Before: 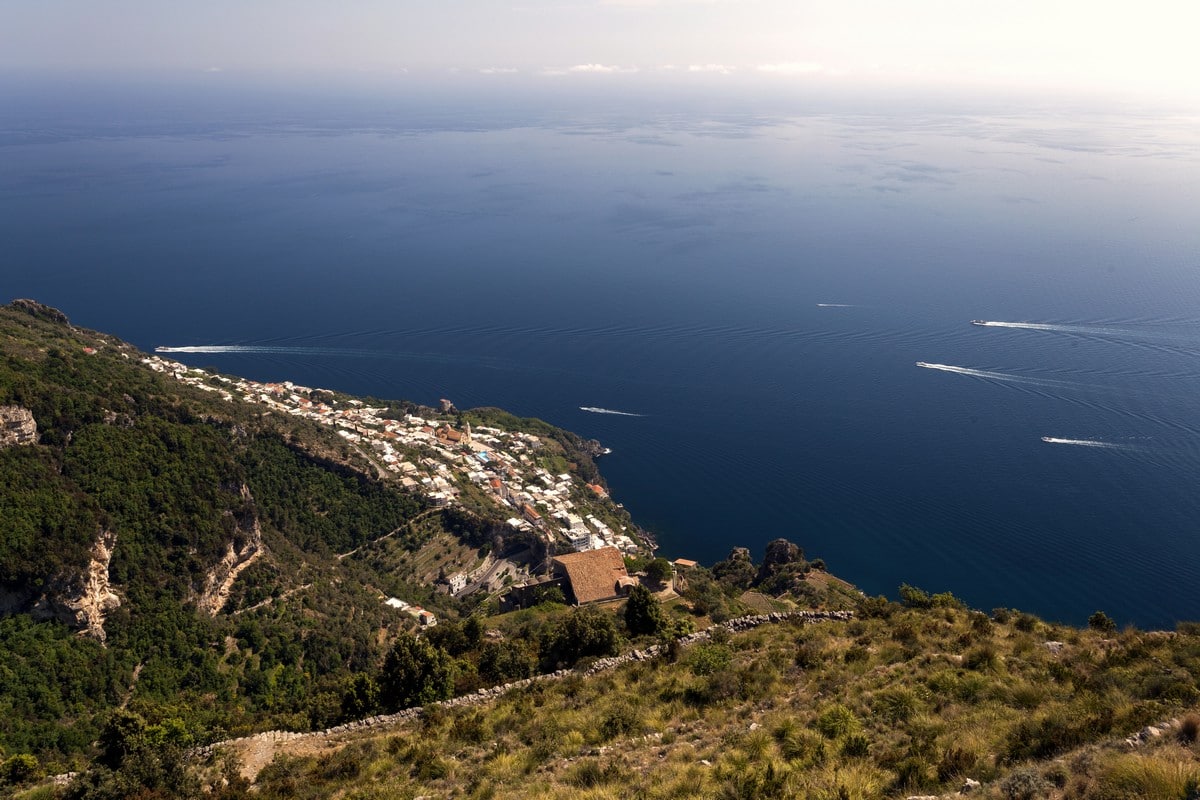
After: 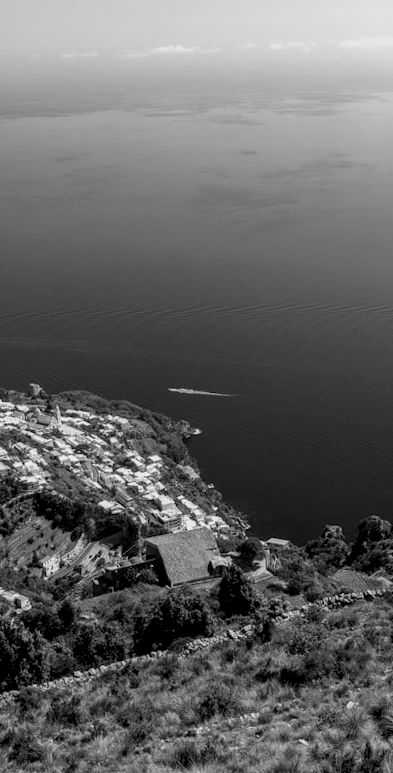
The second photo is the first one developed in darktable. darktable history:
filmic rgb: black relative exposure -15 EV, white relative exposure 3 EV, threshold 6 EV, target black luminance 0%, hardness 9.27, latitude 99%, contrast 0.912, shadows ↔ highlights balance 0.505%, add noise in highlights 0, color science v3 (2019), use custom middle-gray values true, iterations of high-quality reconstruction 0, contrast in highlights soft, enable highlight reconstruction true
local contrast: highlights 35%, detail 135%
crop: left 33.36%, right 33.36%
monochrome: size 1
rotate and perspective: rotation -1.32°, lens shift (horizontal) -0.031, crop left 0.015, crop right 0.985, crop top 0.047, crop bottom 0.982
